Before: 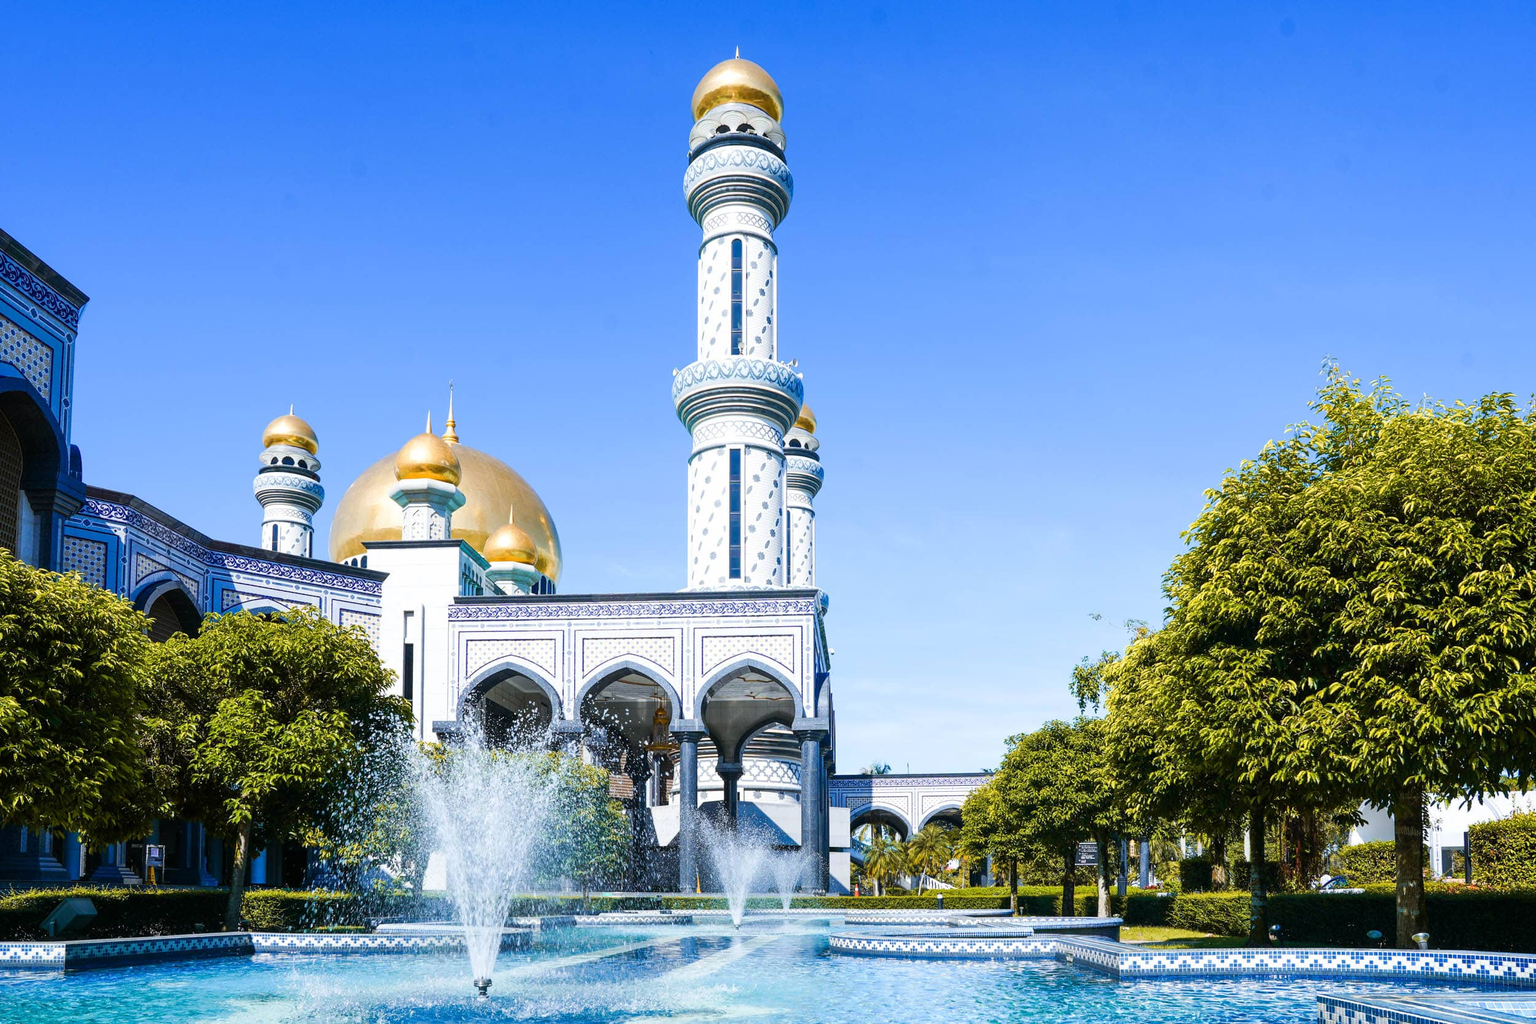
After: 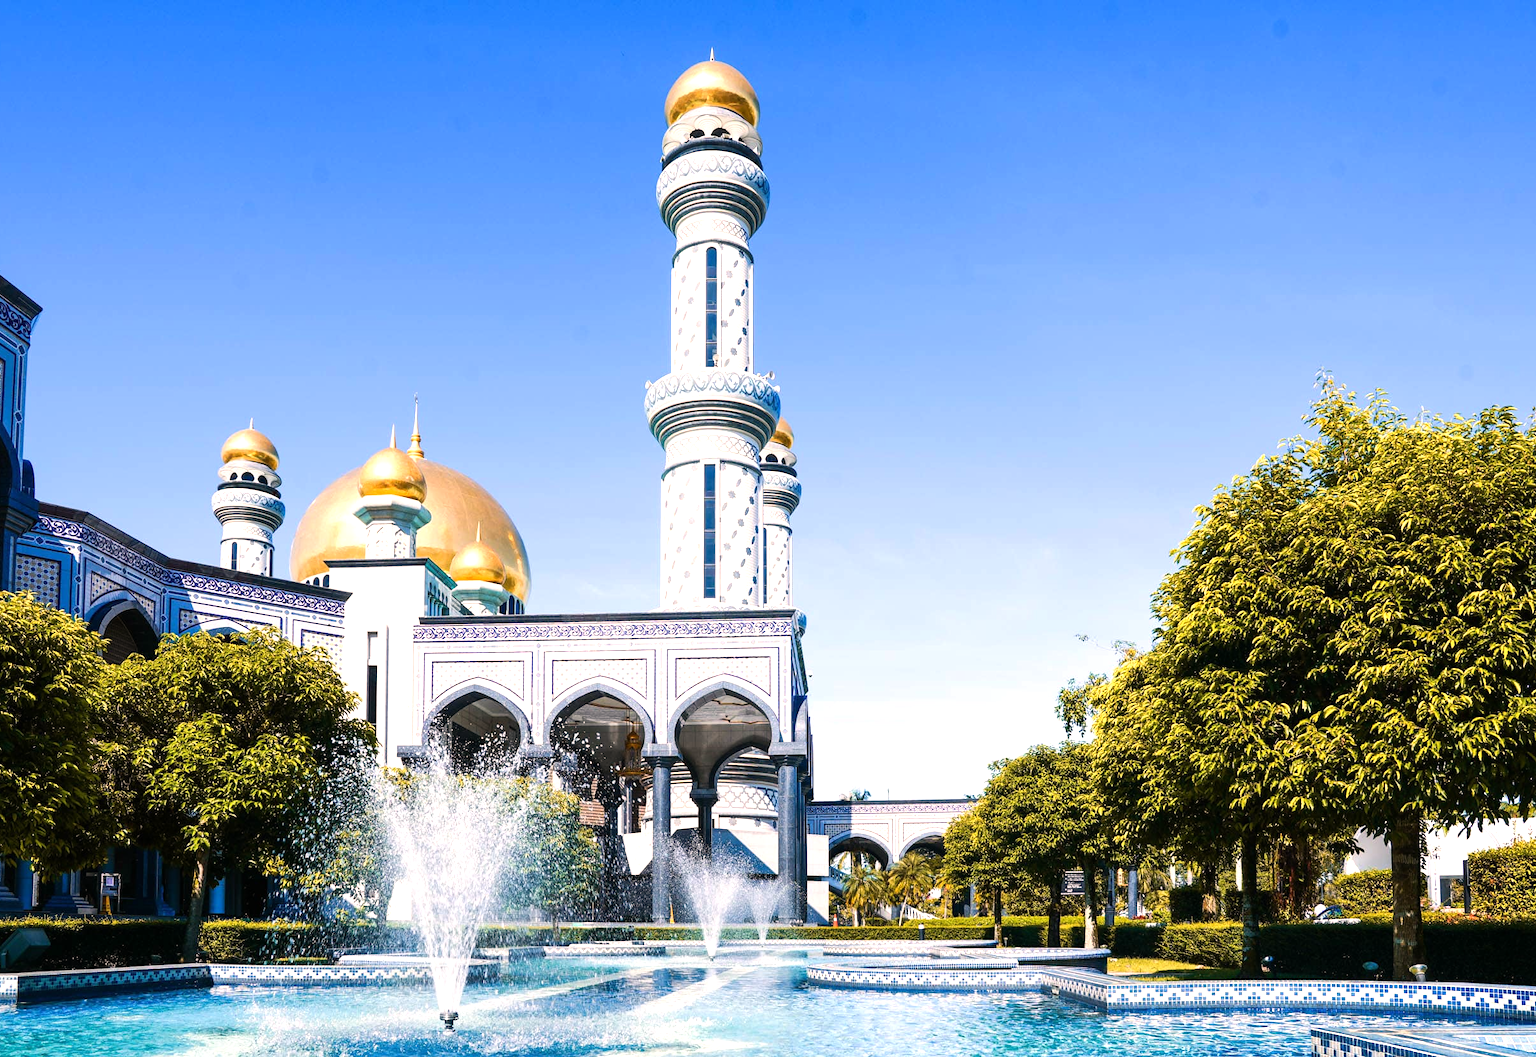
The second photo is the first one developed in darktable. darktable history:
tone equalizer: -8 EV -0.417 EV, -7 EV -0.389 EV, -6 EV -0.333 EV, -5 EV -0.222 EV, -3 EV 0.222 EV, -2 EV 0.333 EV, -1 EV 0.389 EV, +0 EV 0.417 EV, edges refinement/feathering 500, mask exposure compensation -1.57 EV, preserve details no
white balance: red 1.127, blue 0.943
crop and rotate: left 3.238%
